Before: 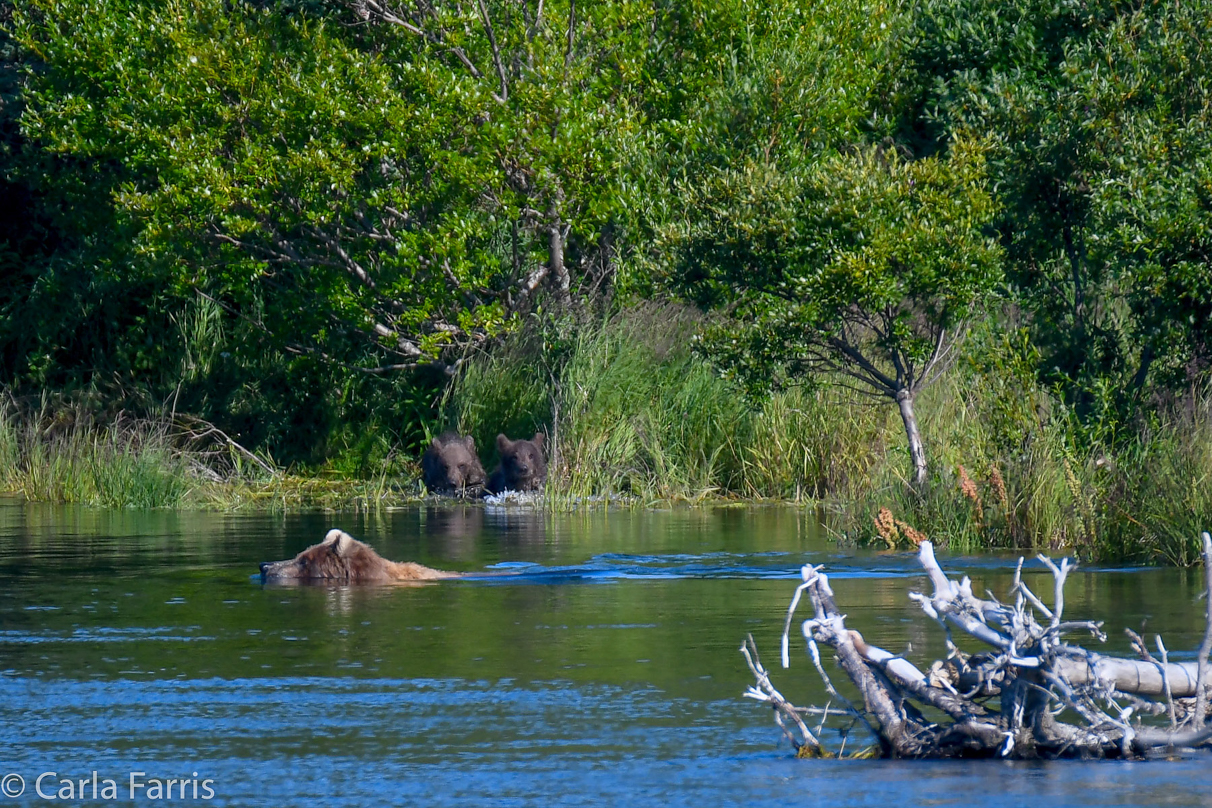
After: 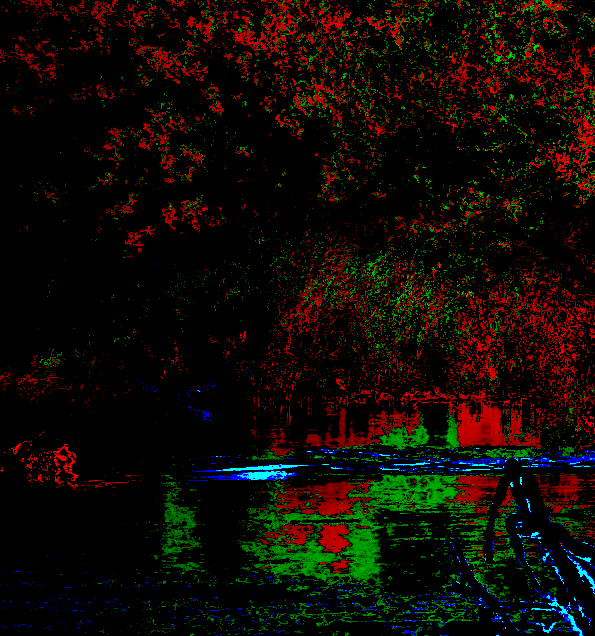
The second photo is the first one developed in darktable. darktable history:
exposure: black level correction 0.099, exposure 3.048 EV, compensate highlight preservation false
tone equalizer: -8 EV 1.03 EV, -7 EV 0.962 EV, -6 EV 0.962 EV, -5 EV 1.01 EV, -4 EV 1.04 EV, -3 EV 0.753 EV, -2 EV 0.49 EV, -1 EV 0.267 EV, edges refinement/feathering 500, mask exposure compensation -1.57 EV, preserve details no
crop and rotate: angle 0.025°, left 24.438%, top 13.063%, right 26.405%, bottom 8.171%
local contrast: detail 161%
